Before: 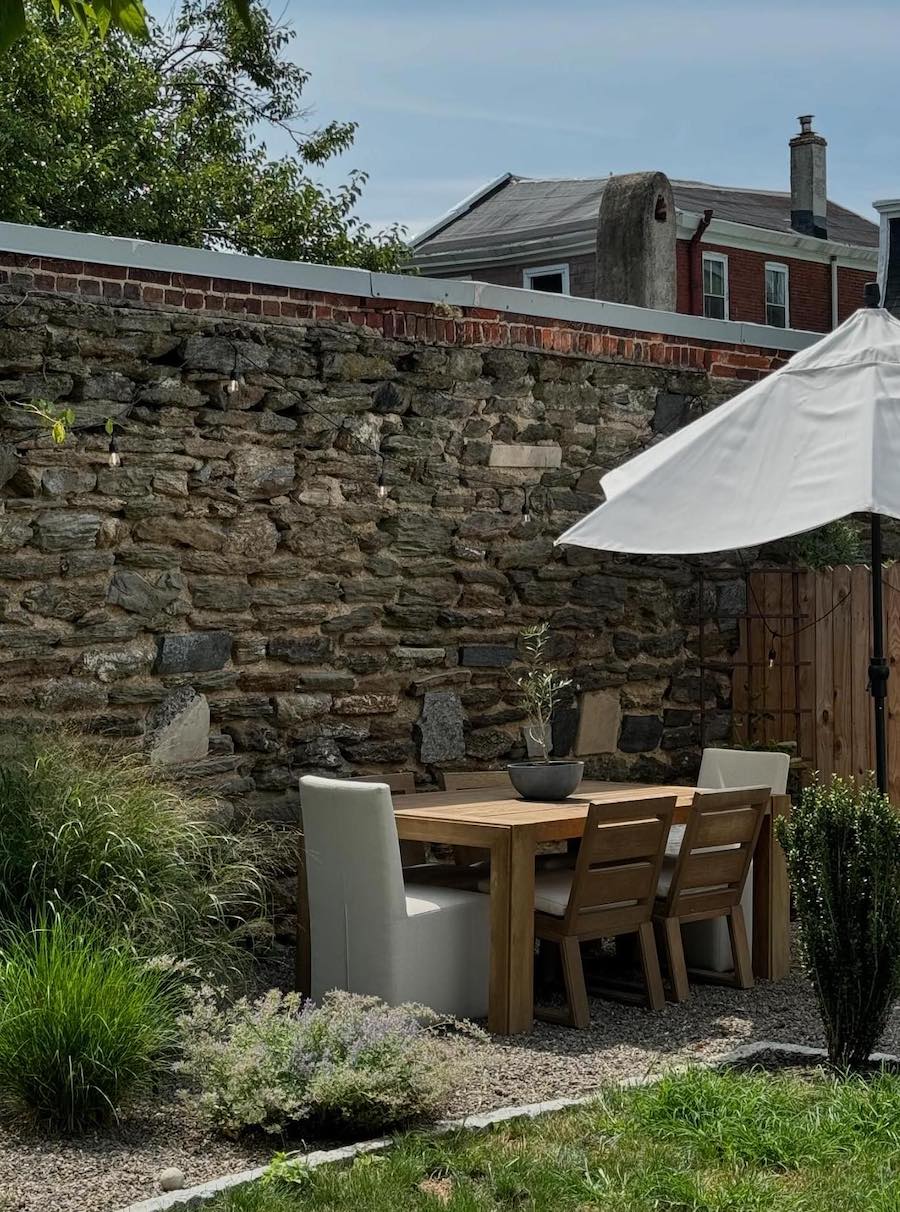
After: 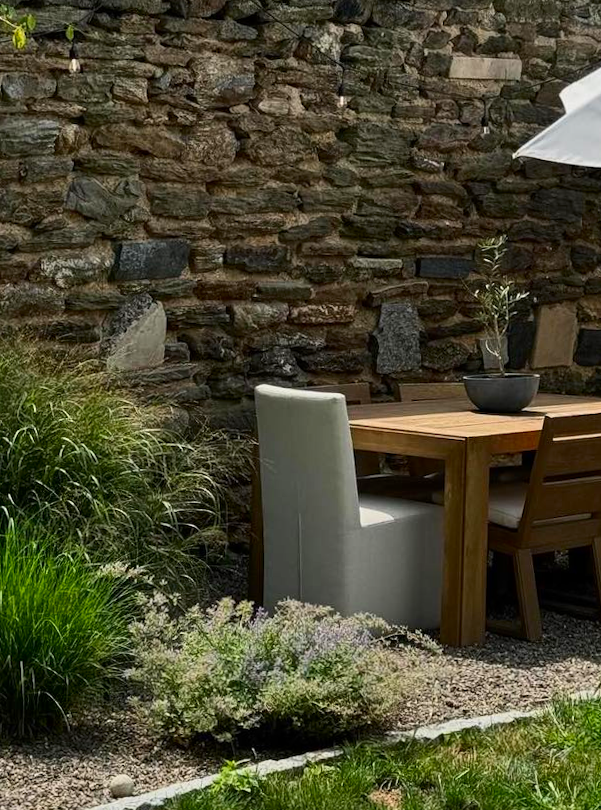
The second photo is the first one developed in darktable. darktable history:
crop and rotate: angle -0.82°, left 3.85%, top 31.828%, right 27.992%
contrast brightness saturation: contrast 0.16, saturation 0.32
